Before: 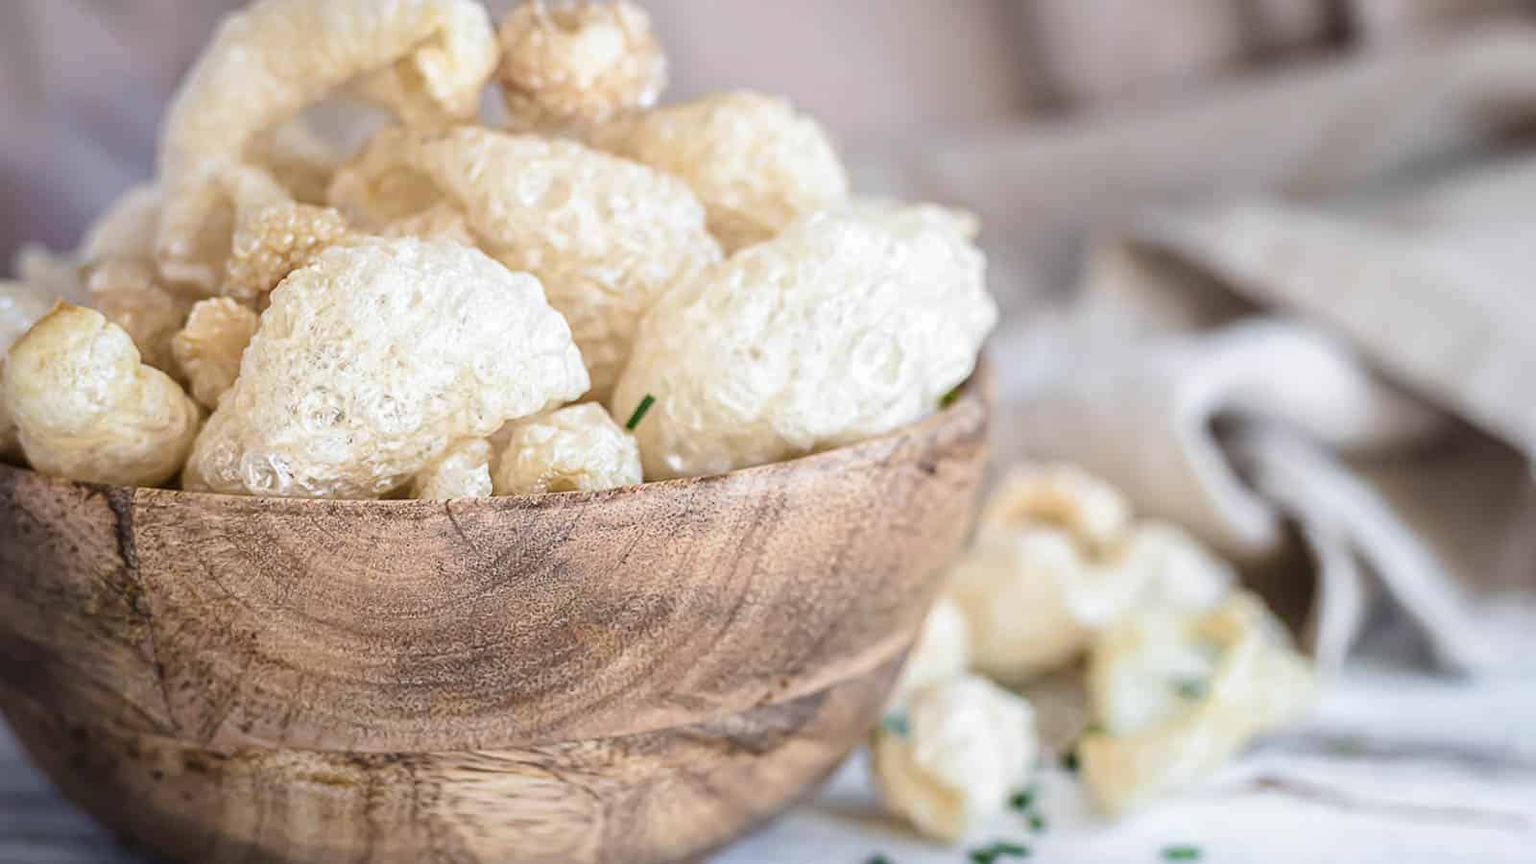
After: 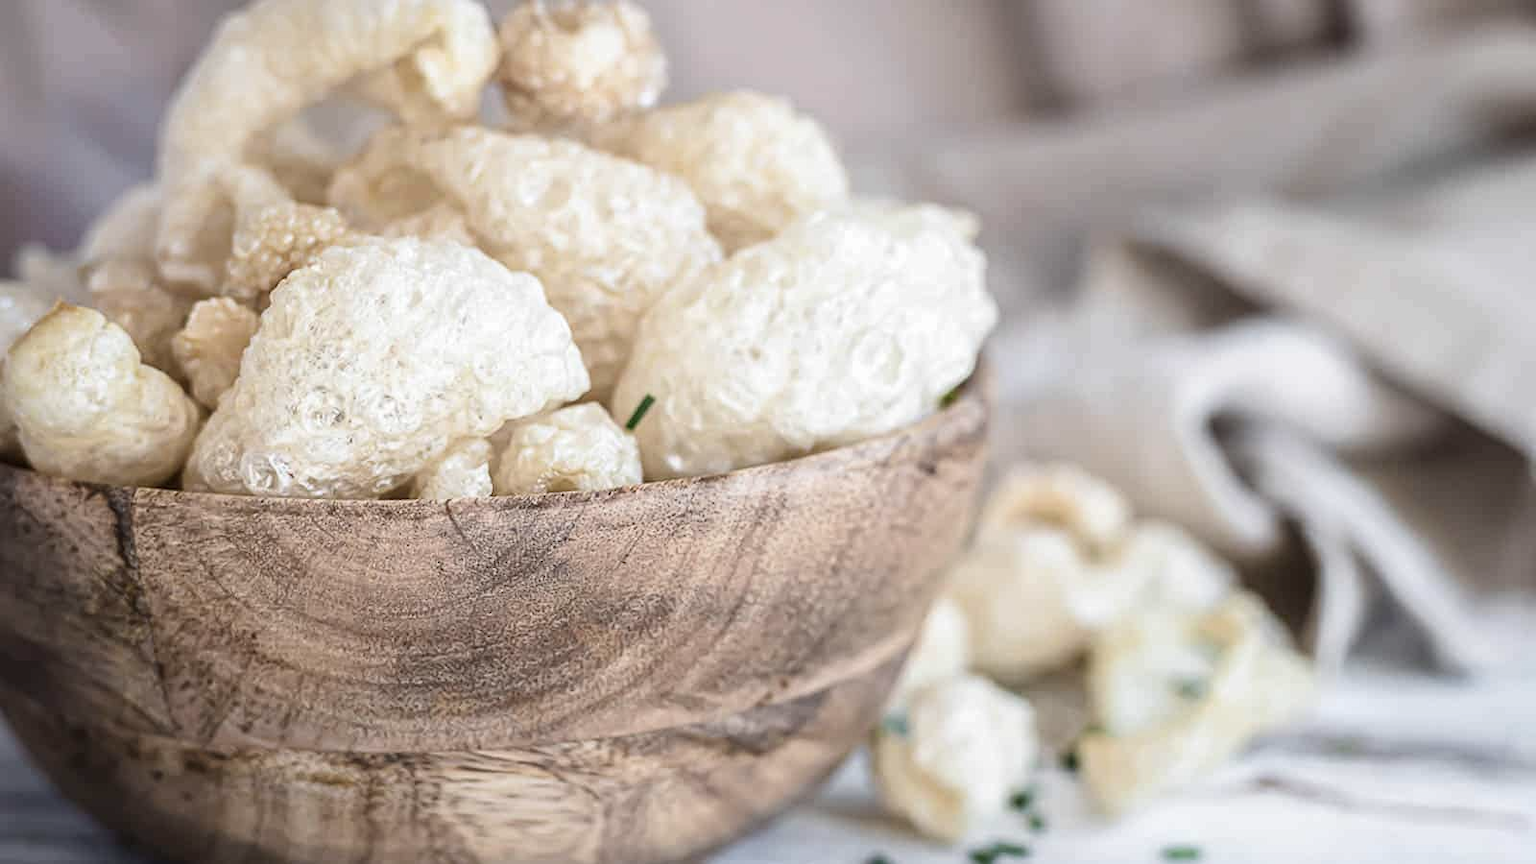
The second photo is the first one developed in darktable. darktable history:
contrast brightness saturation: contrast 0.061, brightness -0.013, saturation -0.245
